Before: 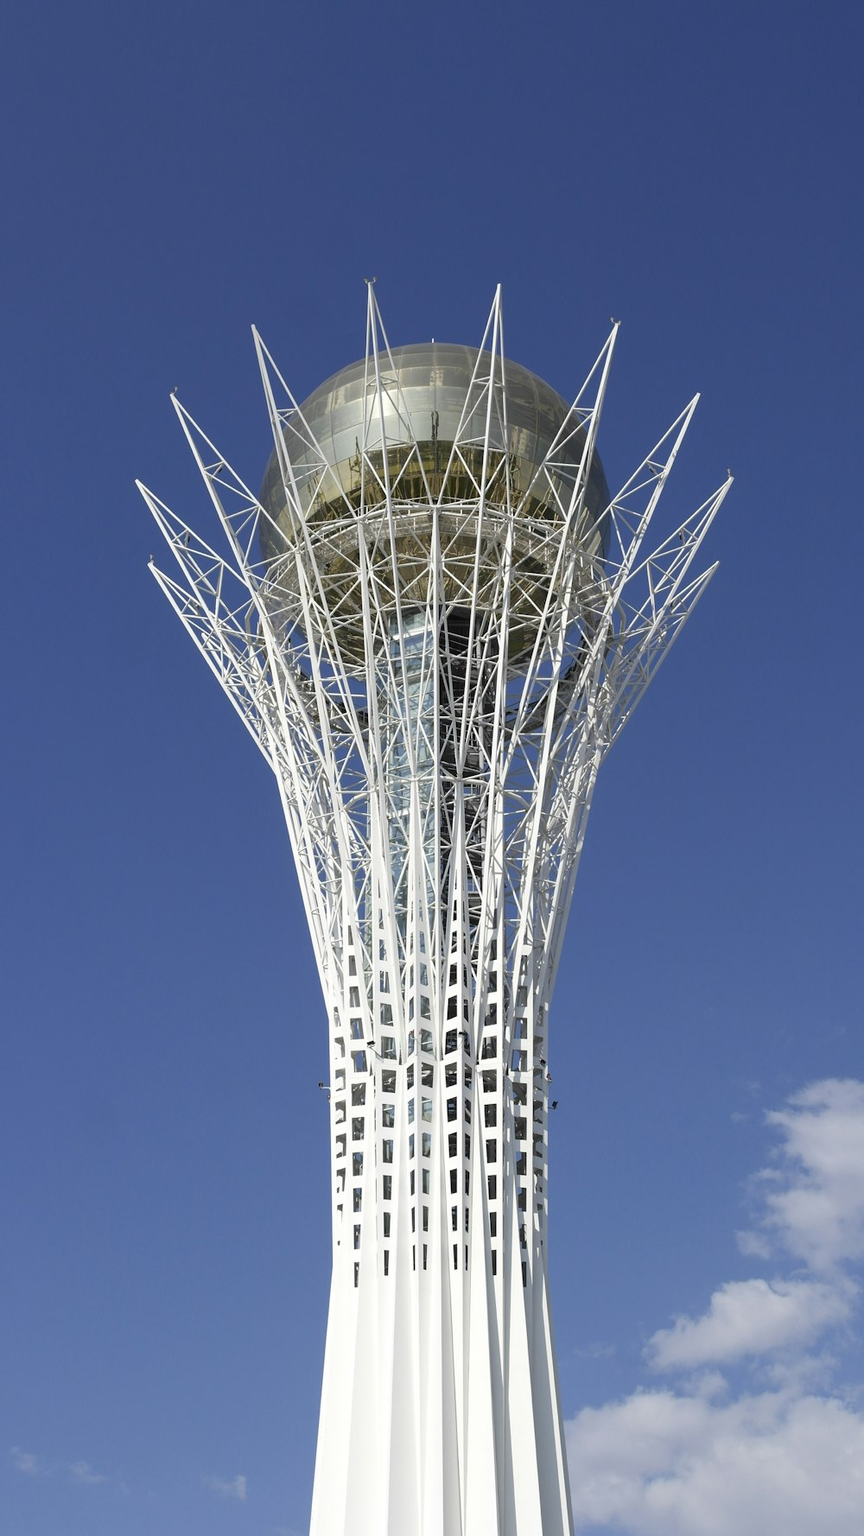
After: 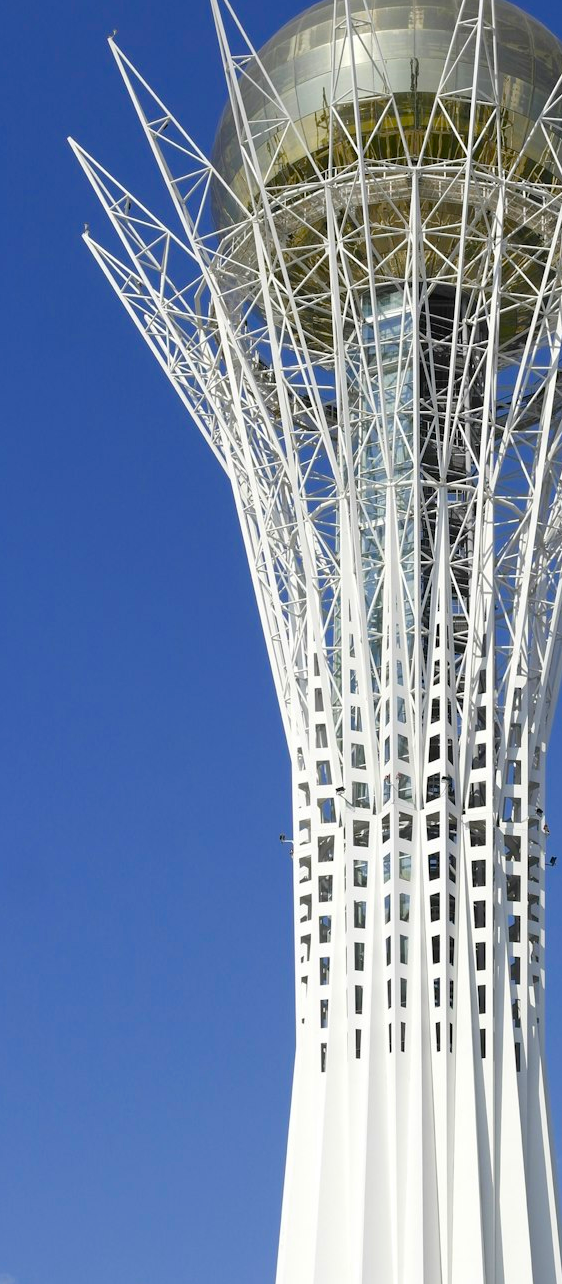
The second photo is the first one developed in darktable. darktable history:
crop: left 8.952%, top 23.539%, right 34.776%, bottom 4.215%
color balance rgb: power › luminance 3.138%, power › hue 229.74°, perceptual saturation grading › global saturation 20%, perceptual saturation grading › highlights 3.49%, perceptual saturation grading › shadows 49.343%
